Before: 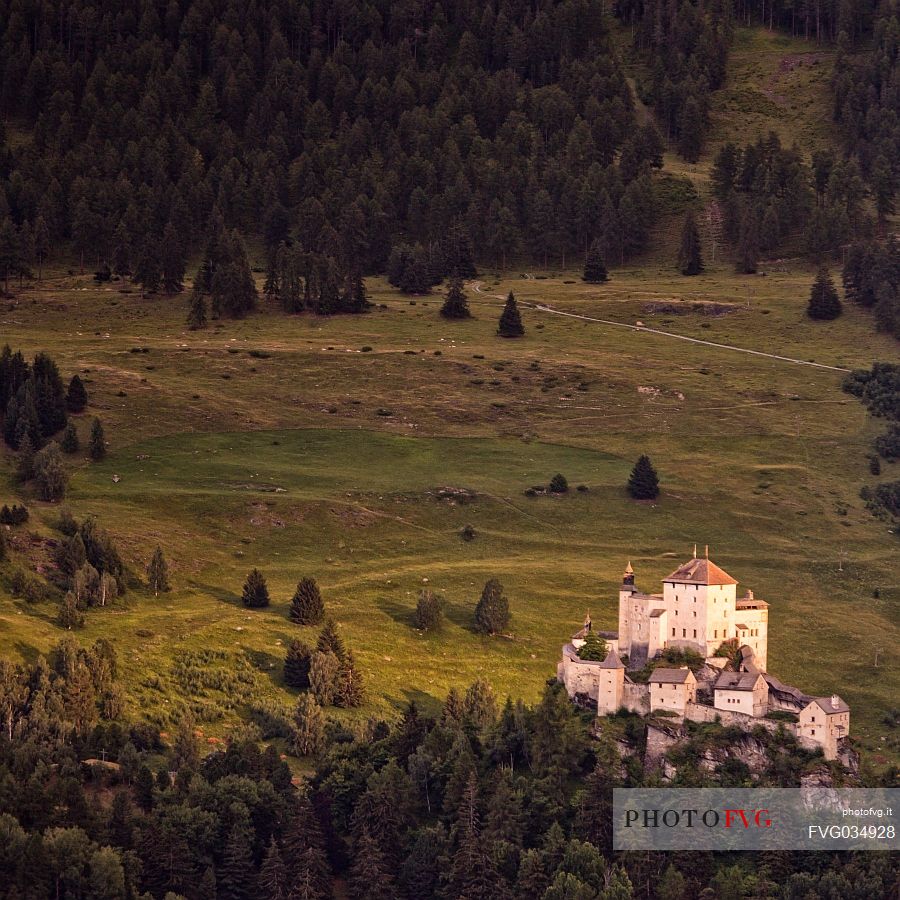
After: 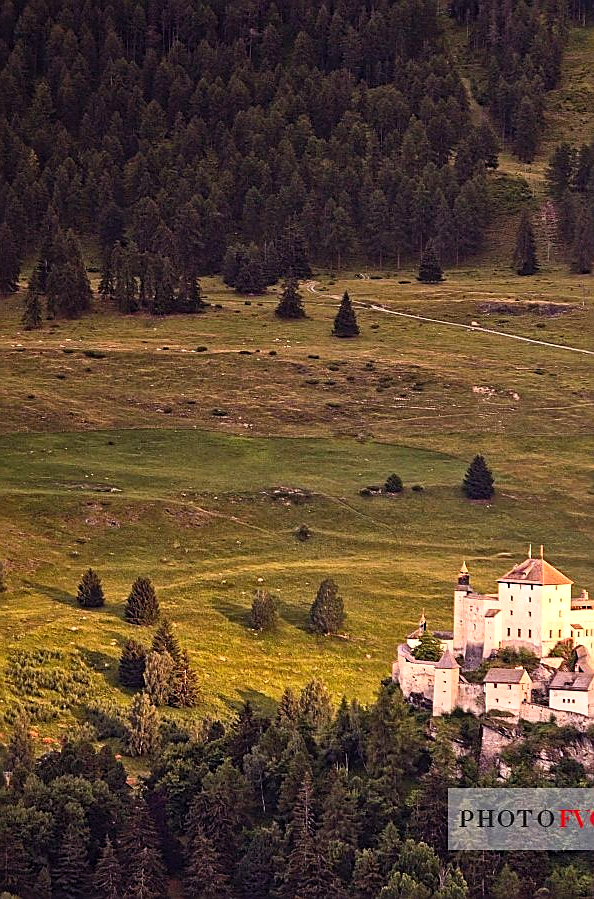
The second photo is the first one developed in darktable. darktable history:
sharpen: on, module defaults
contrast brightness saturation: contrast 0.2, brightness 0.16, saturation 0.22
crop and rotate: left 18.442%, right 15.508%
levels: levels [0, 0.474, 0.947]
